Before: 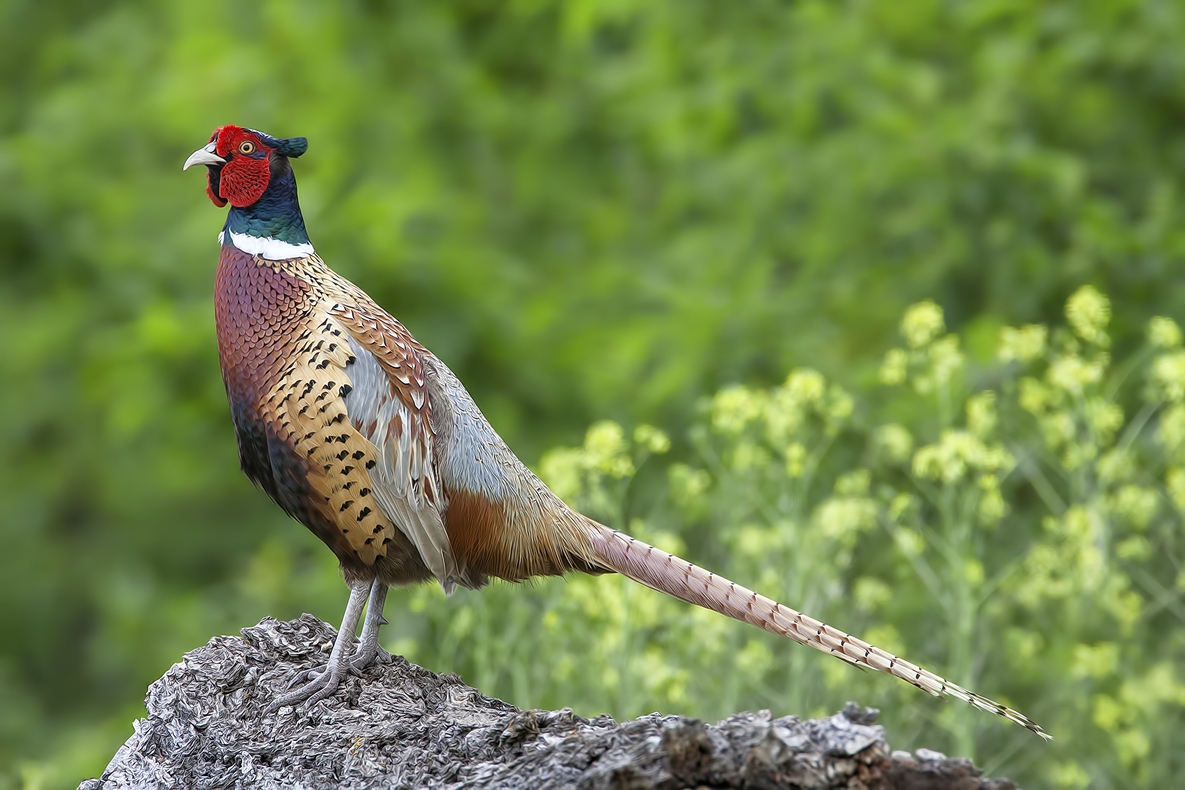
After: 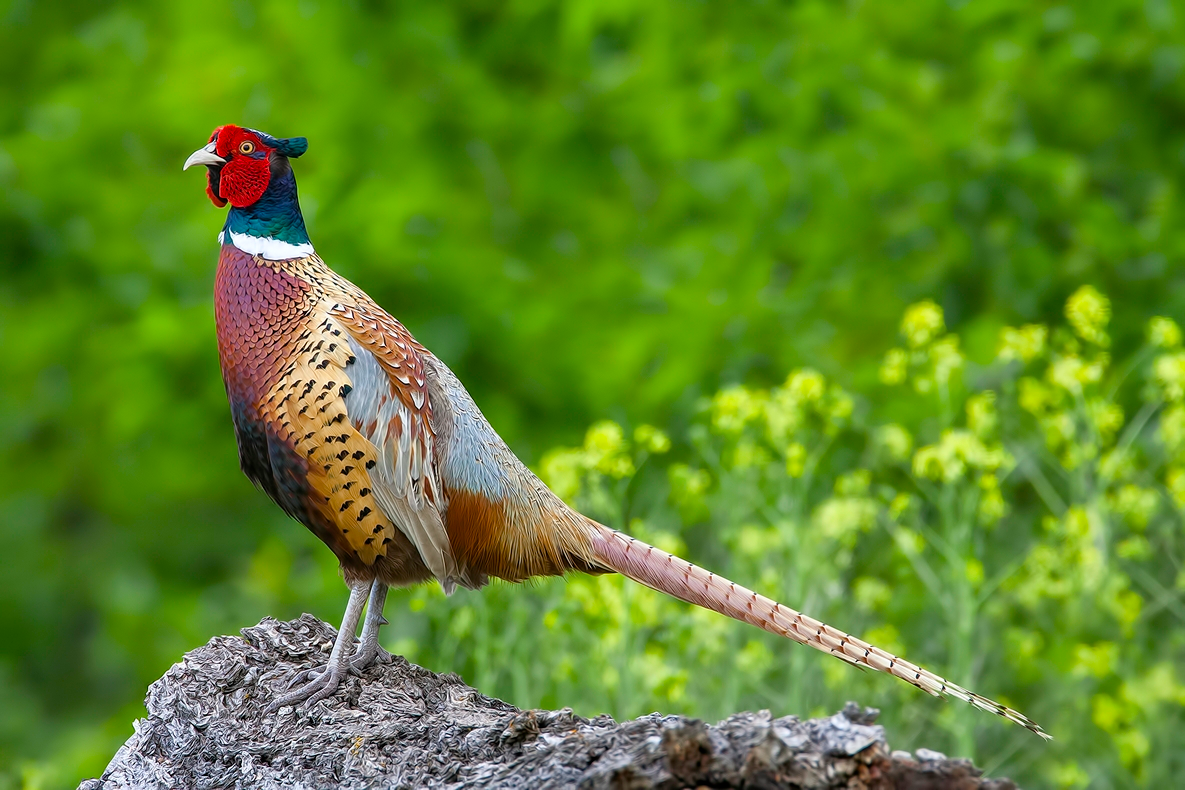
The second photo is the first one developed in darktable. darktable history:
color balance rgb: perceptual saturation grading › global saturation 32.778%
